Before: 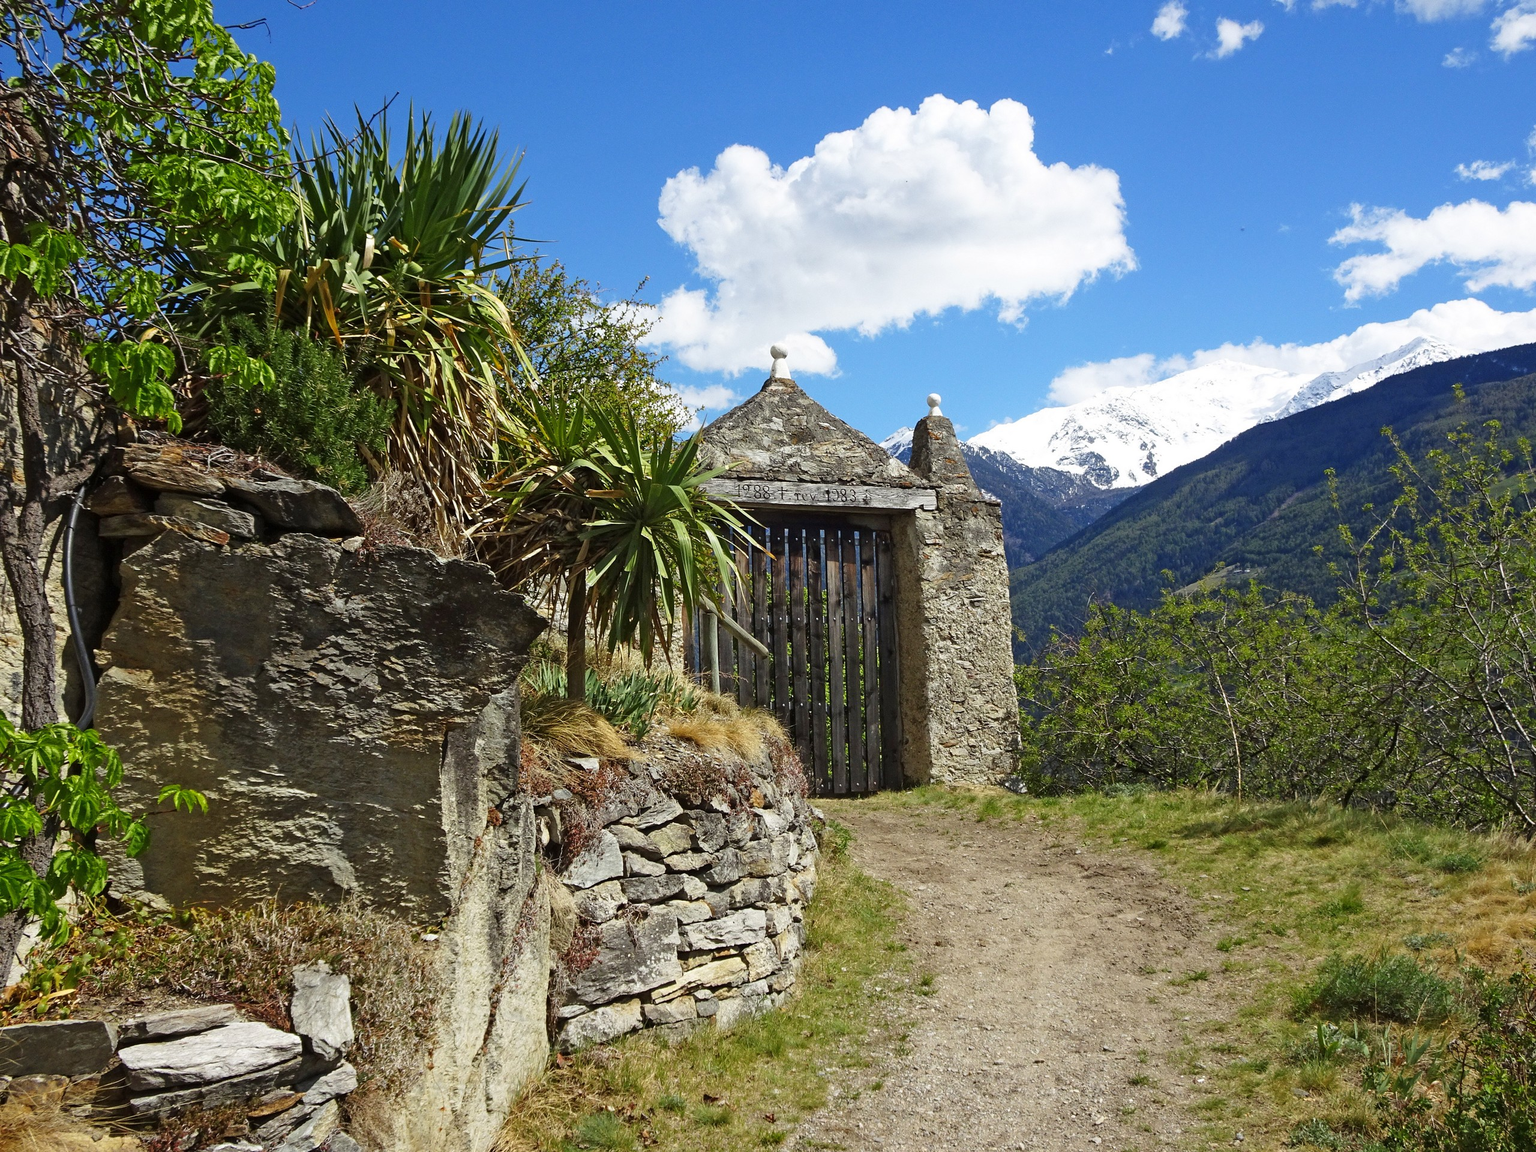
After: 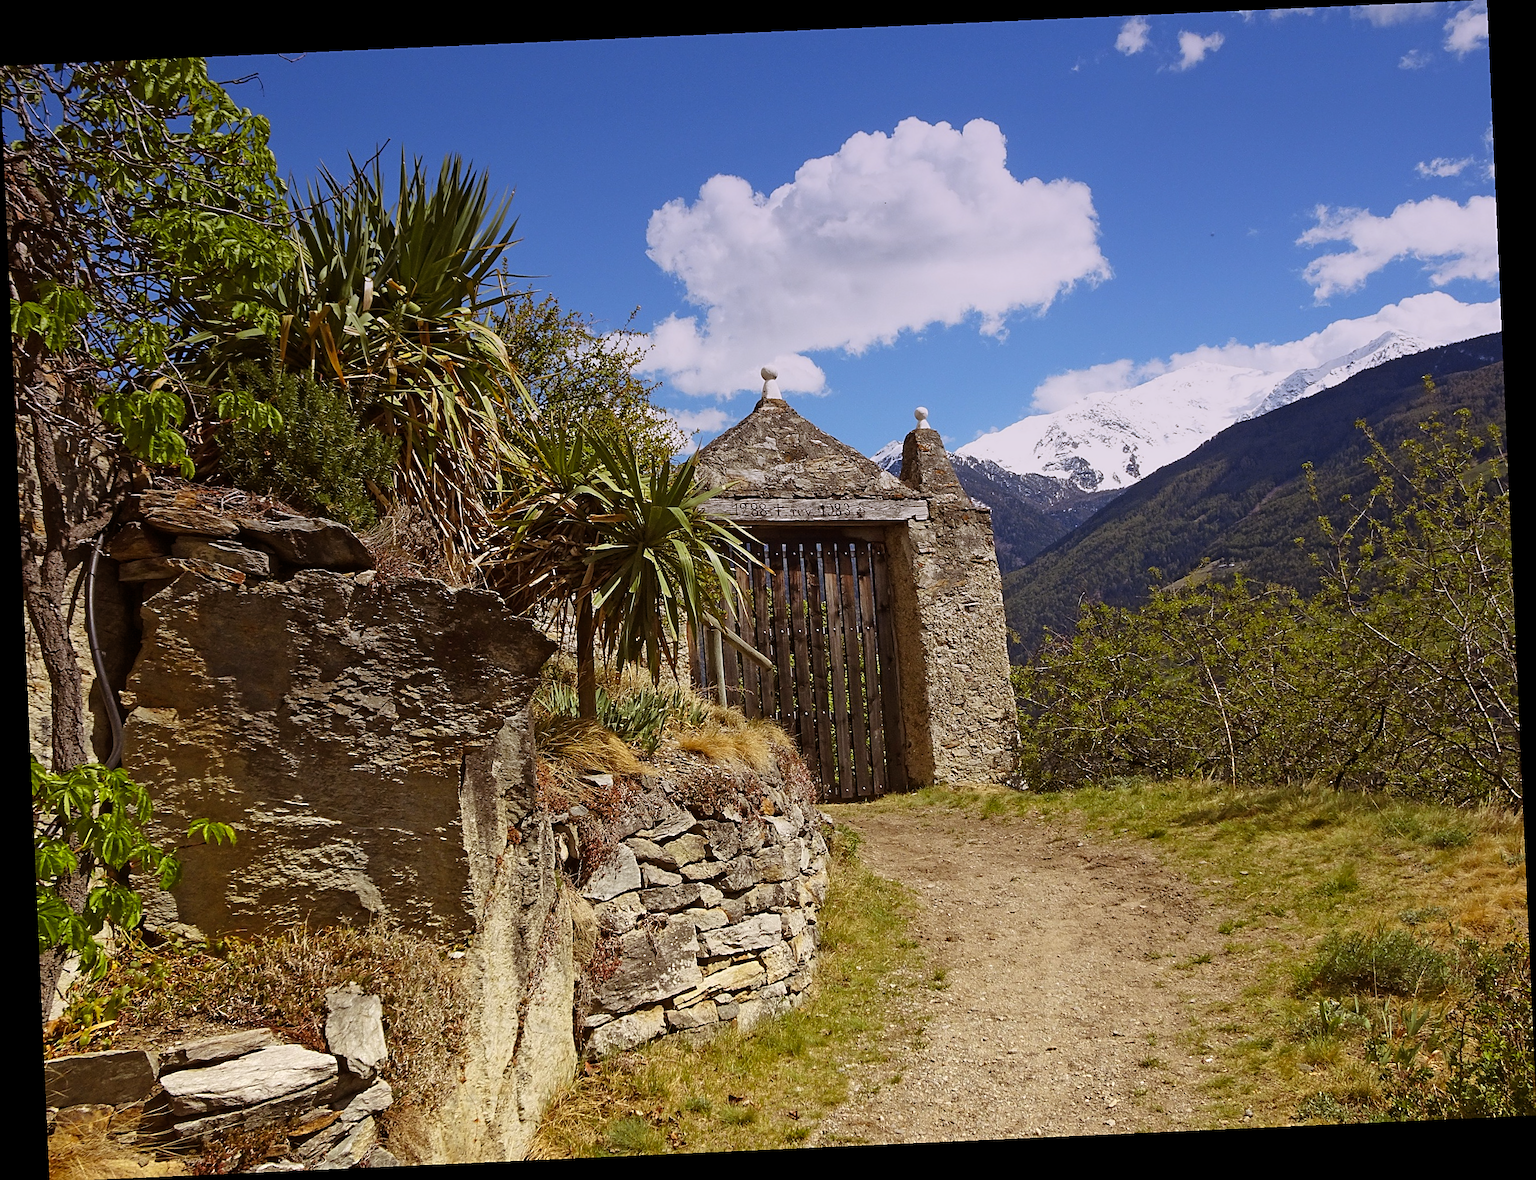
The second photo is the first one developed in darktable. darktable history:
sharpen: radius 1.967
color balance rgb: shadows lift › chroma 4.41%, shadows lift › hue 27°, power › chroma 2.5%, power › hue 70°, highlights gain › chroma 1%, highlights gain › hue 27°, saturation formula JzAzBz (2021)
rotate and perspective: rotation -2.56°, automatic cropping off
graduated density: hue 238.83°, saturation 50%
